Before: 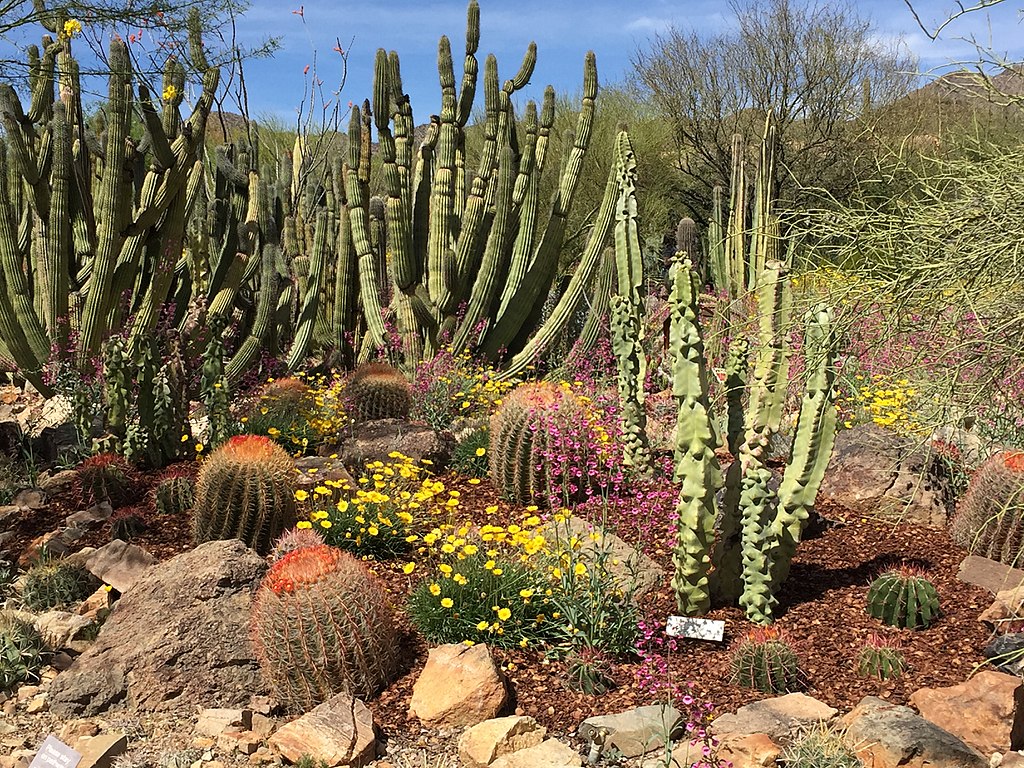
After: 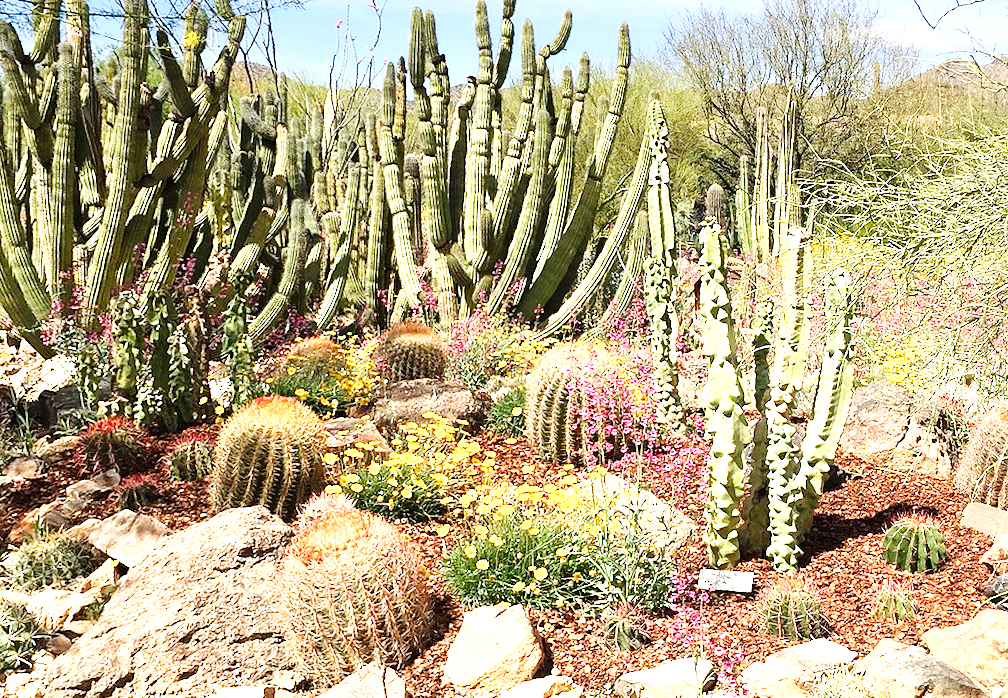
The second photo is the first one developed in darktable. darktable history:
base curve: curves: ch0 [(0, 0) (0.032, 0.025) (0.121, 0.166) (0.206, 0.329) (0.605, 0.79) (1, 1)], preserve colors none
exposure: black level correction 0.001, exposure 1.735 EV, compensate highlight preservation false
graduated density: on, module defaults
rotate and perspective: rotation -0.013°, lens shift (vertical) -0.027, lens shift (horizontal) 0.178, crop left 0.016, crop right 0.989, crop top 0.082, crop bottom 0.918
